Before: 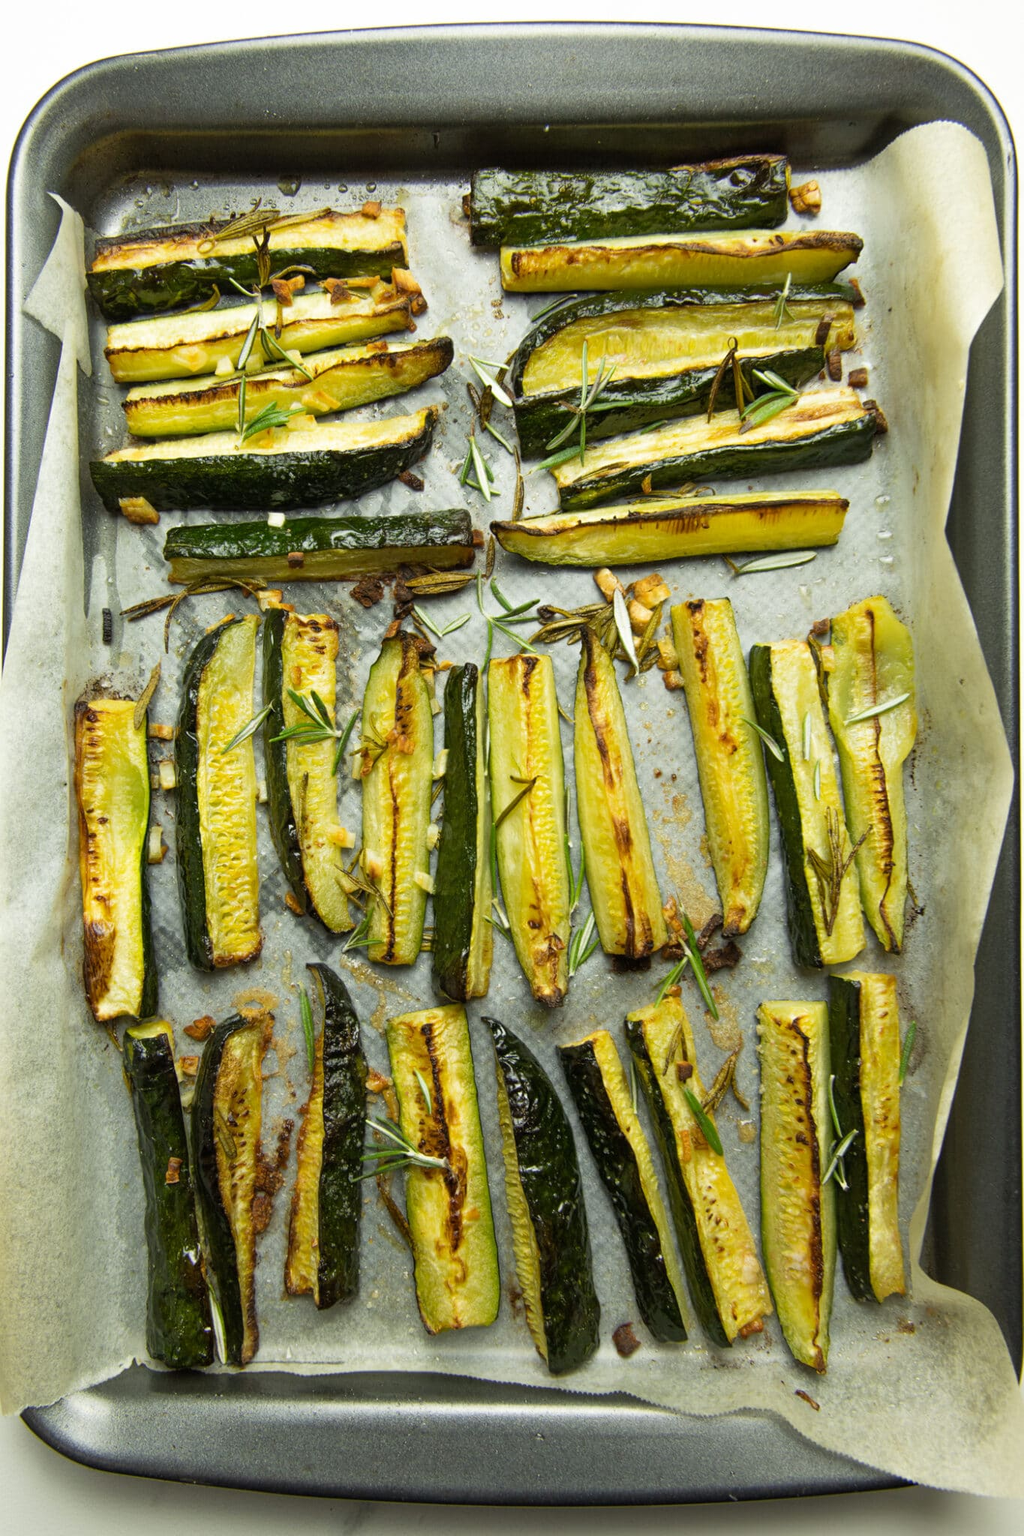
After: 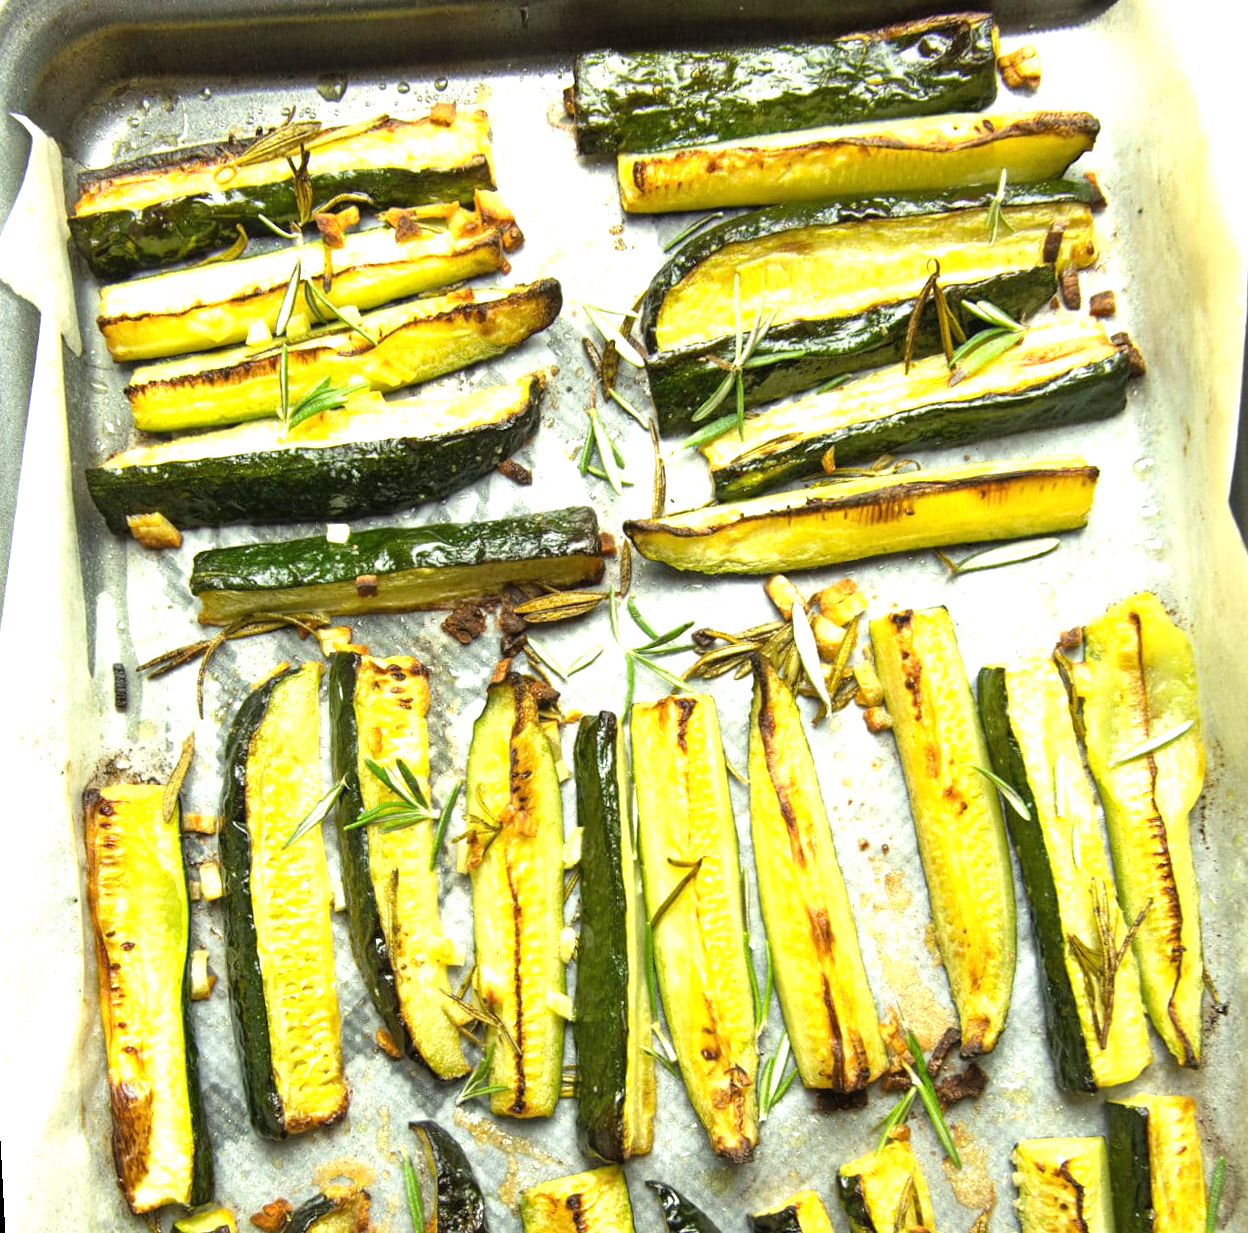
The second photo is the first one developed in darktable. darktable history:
crop: left 1.509%, top 3.452%, right 7.696%, bottom 28.452%
rotate and perspective: rotation -3°, crop left 0.031, crop right 0.968, crop top 0.07, crop bottom 0.93
exposure: black level correction 0, exposure 1.1 EV, compensate exposure bias true, compensate highlight preservation false
